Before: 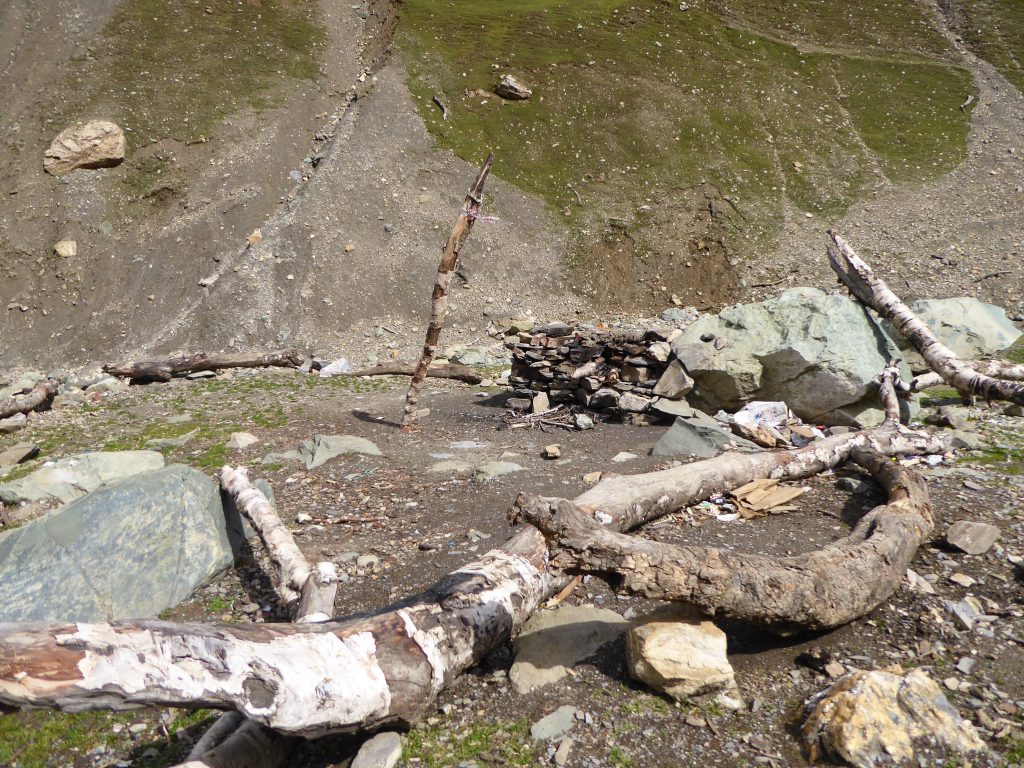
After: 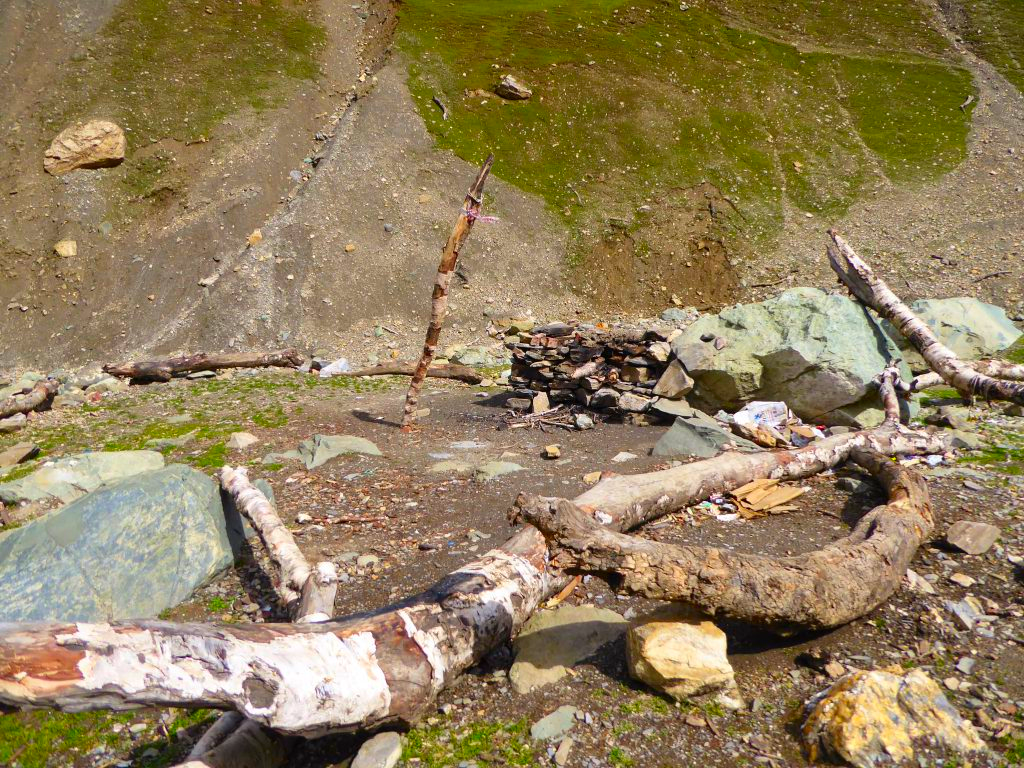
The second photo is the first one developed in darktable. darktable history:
color correction: highlights b* 0.043, saturation 1.85
